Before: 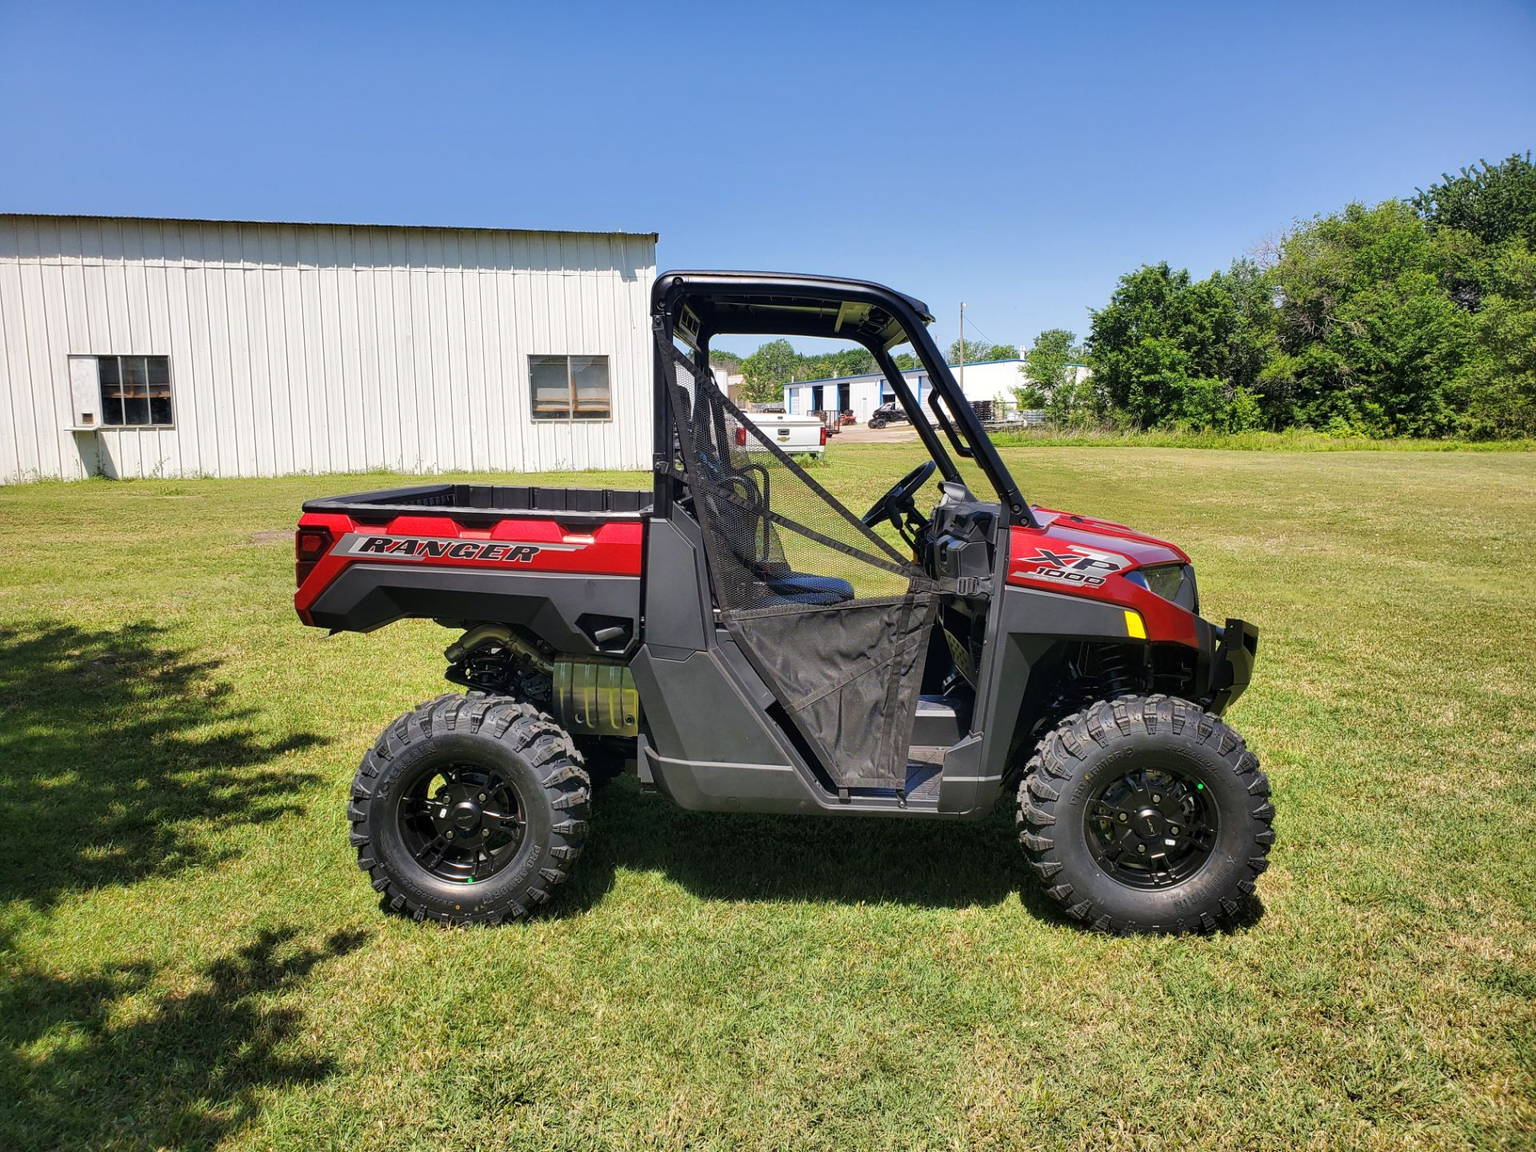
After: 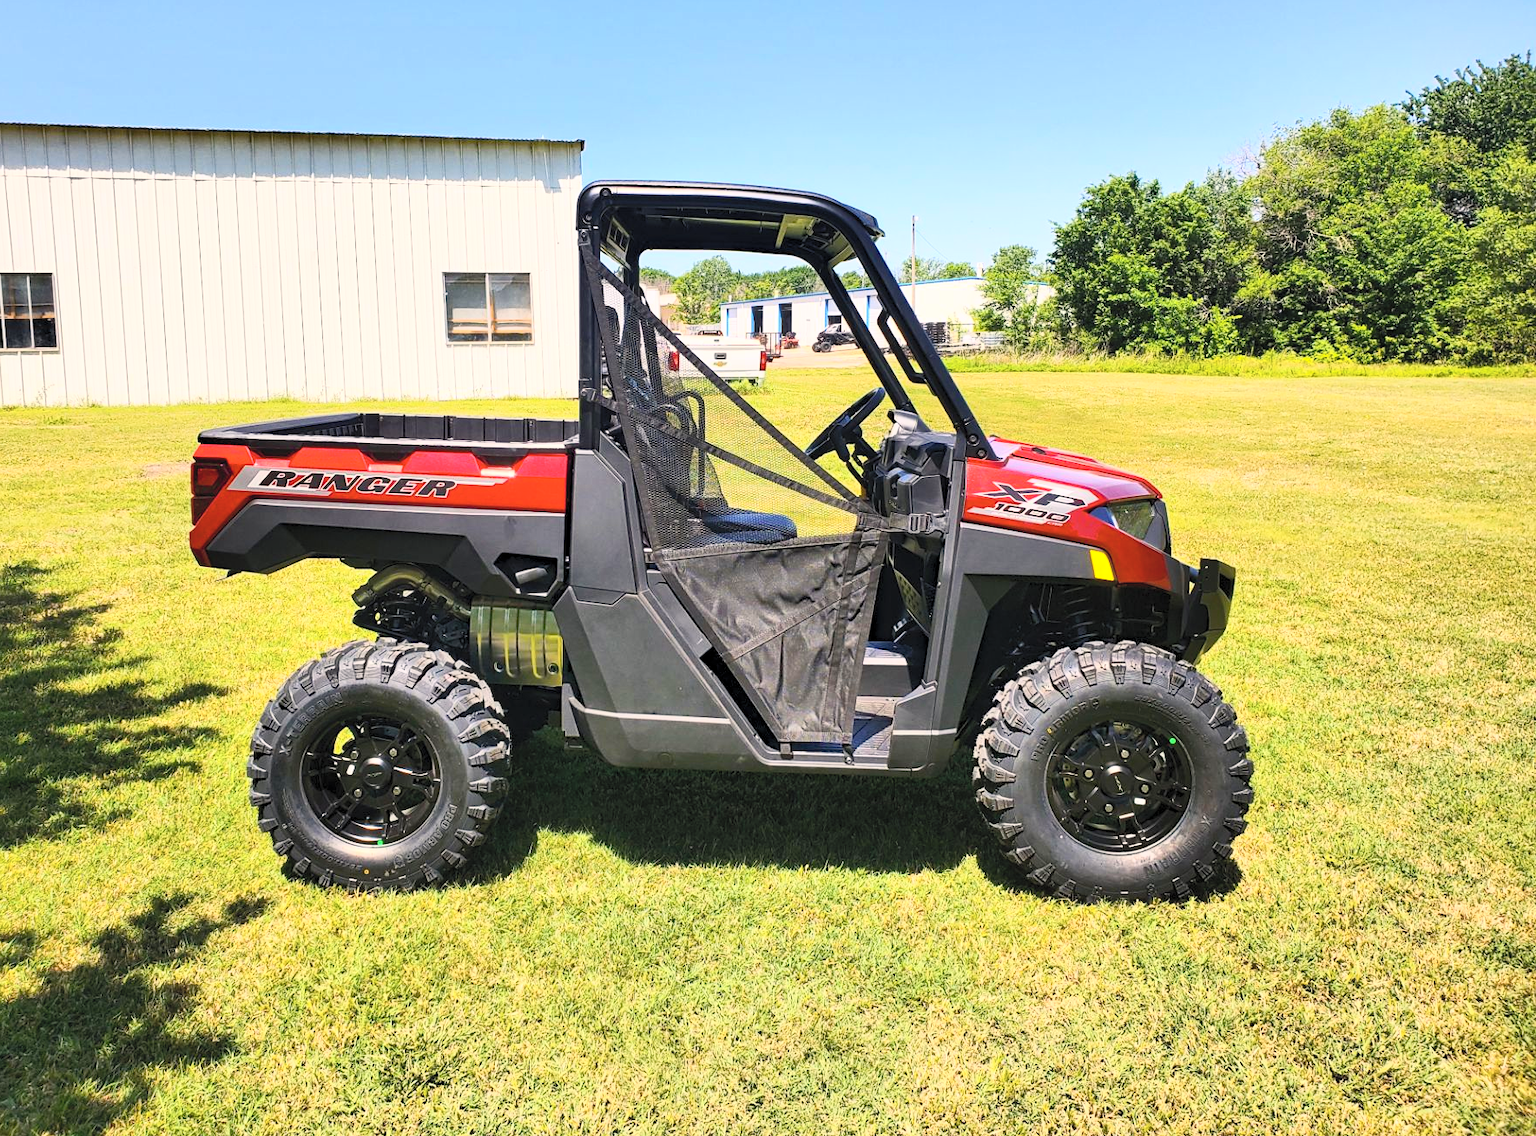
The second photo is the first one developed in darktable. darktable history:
color balance rgb: highlights gain › chroma 1.706%, highlights gain › hue 55.87°, perceptual saturation grading › global saturation 25.229%
haze removal: compatibility mode true, adaptive false
contrast brightness saturation: contrast 0.389, brightness 0.517
crop and rotate: left 7.837%, top 9.093%
